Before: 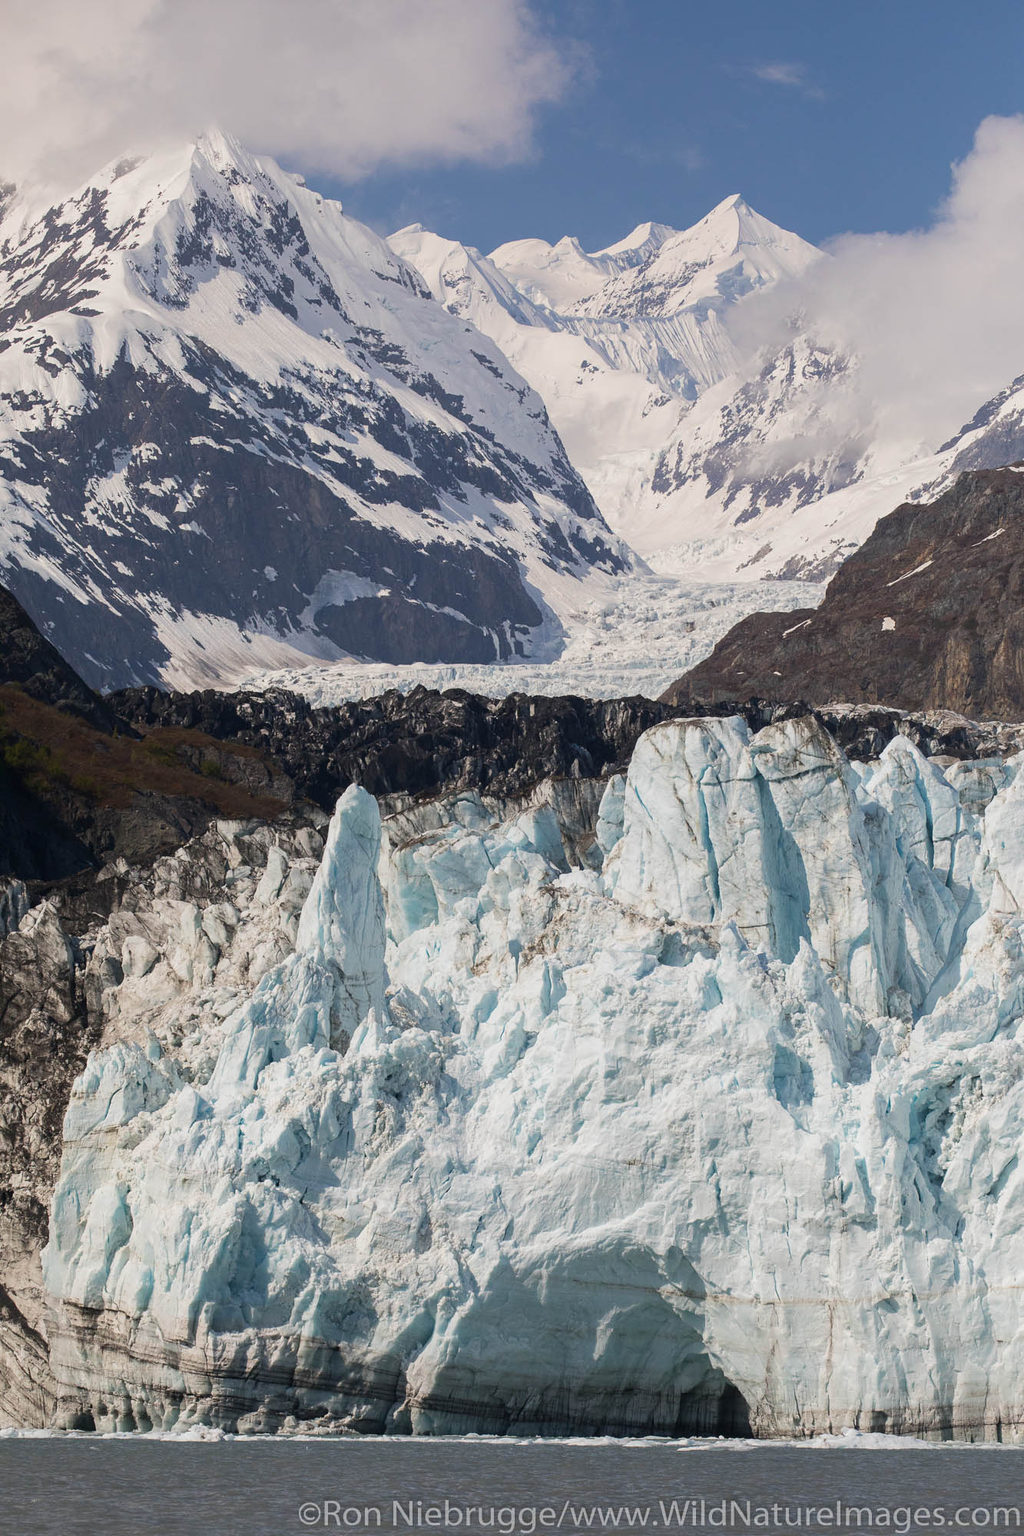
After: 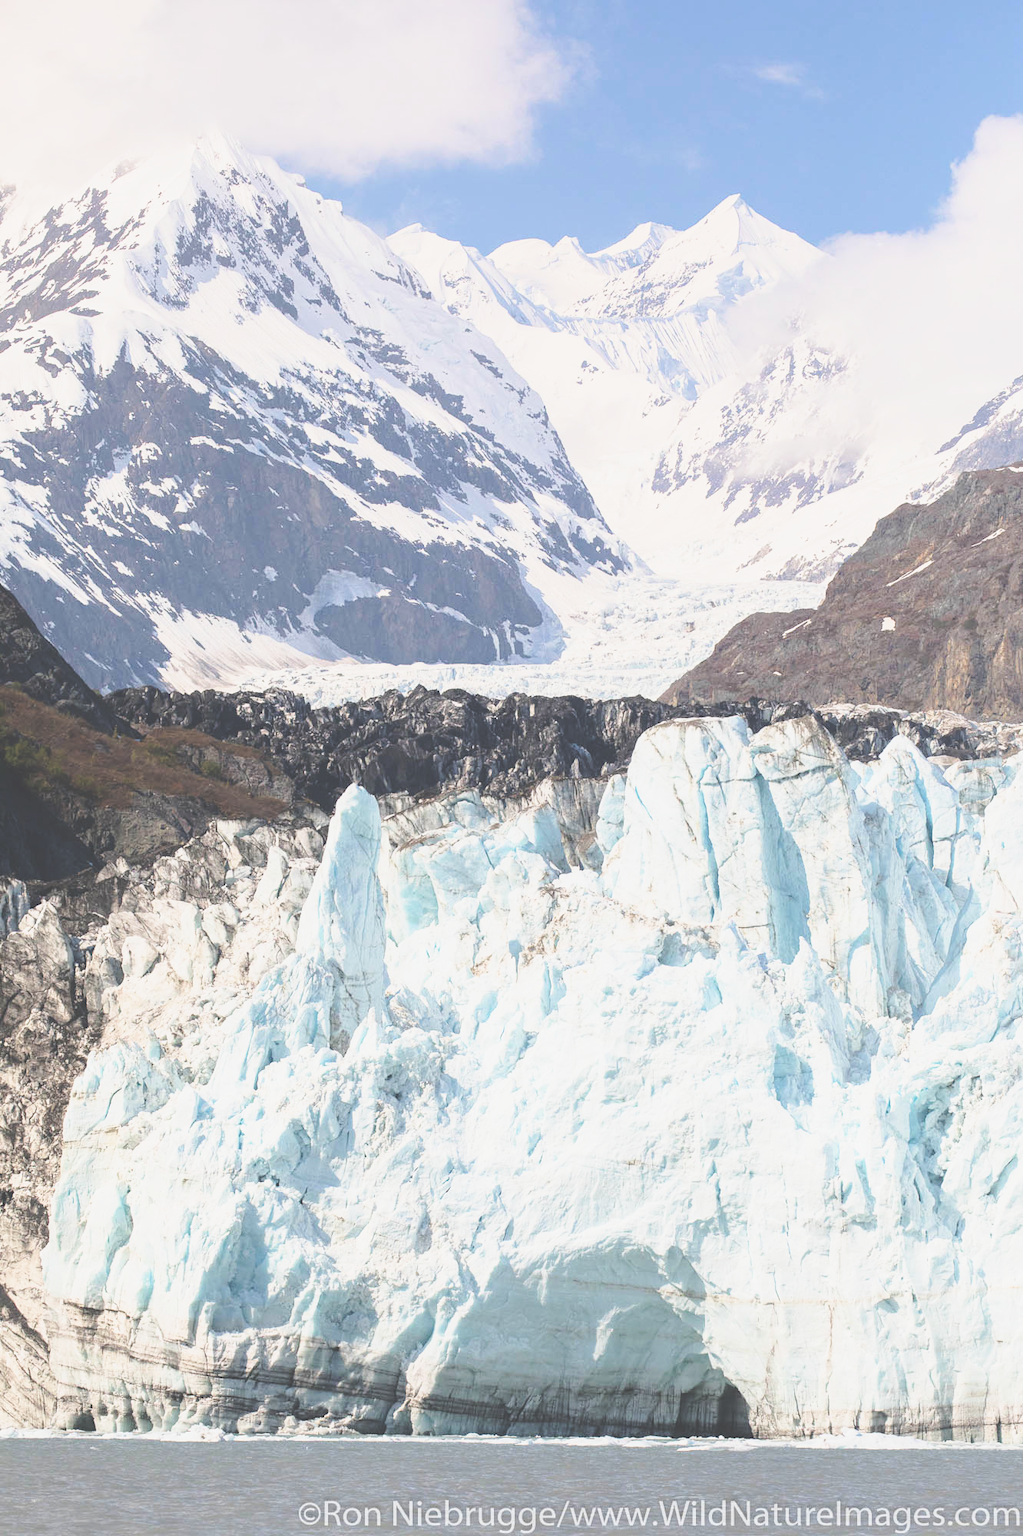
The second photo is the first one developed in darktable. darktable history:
exposure: black level correction -0.039, exposure 0.065 EV, compensate highlight preservation false
base curve: curves: ch0 [(0, 0) (0.028, 0.03) (0.121, 0.232) (0.46, 0.748) (0.859, 0.968) (1, 1)], preserve colors none
tone curve: curves: ch0 [(0, 0) (0.035, 0.017) (0.131, 0.108) (0.279, 0.279) (0.476, 0.554) (0.617, 0.693) (0.704, 0.77) (0.801, 0.854) (0.895, 0.927) (1, 0.976)]; ch1 [(0, 0) (0.318, 0.278) (0.444, 0.427) (0.493, 0.488) (0.504, 0.497) (0.537, 0.538) (0.594, 0.616) (0.746, 0.764) (1, 1)]; ch2 [(0, 0) (0.316, 0.292) (0.381, 0.37) (0.423, 0.448) (0.476, 0.482) (0.502, 0.495) (0.529, 0.547) (0.583, 0.608) (0.639, 0.657) (0.7, 0.7) (0.861, 0.808) (1, 0.951)], color space Lab, linked channels
